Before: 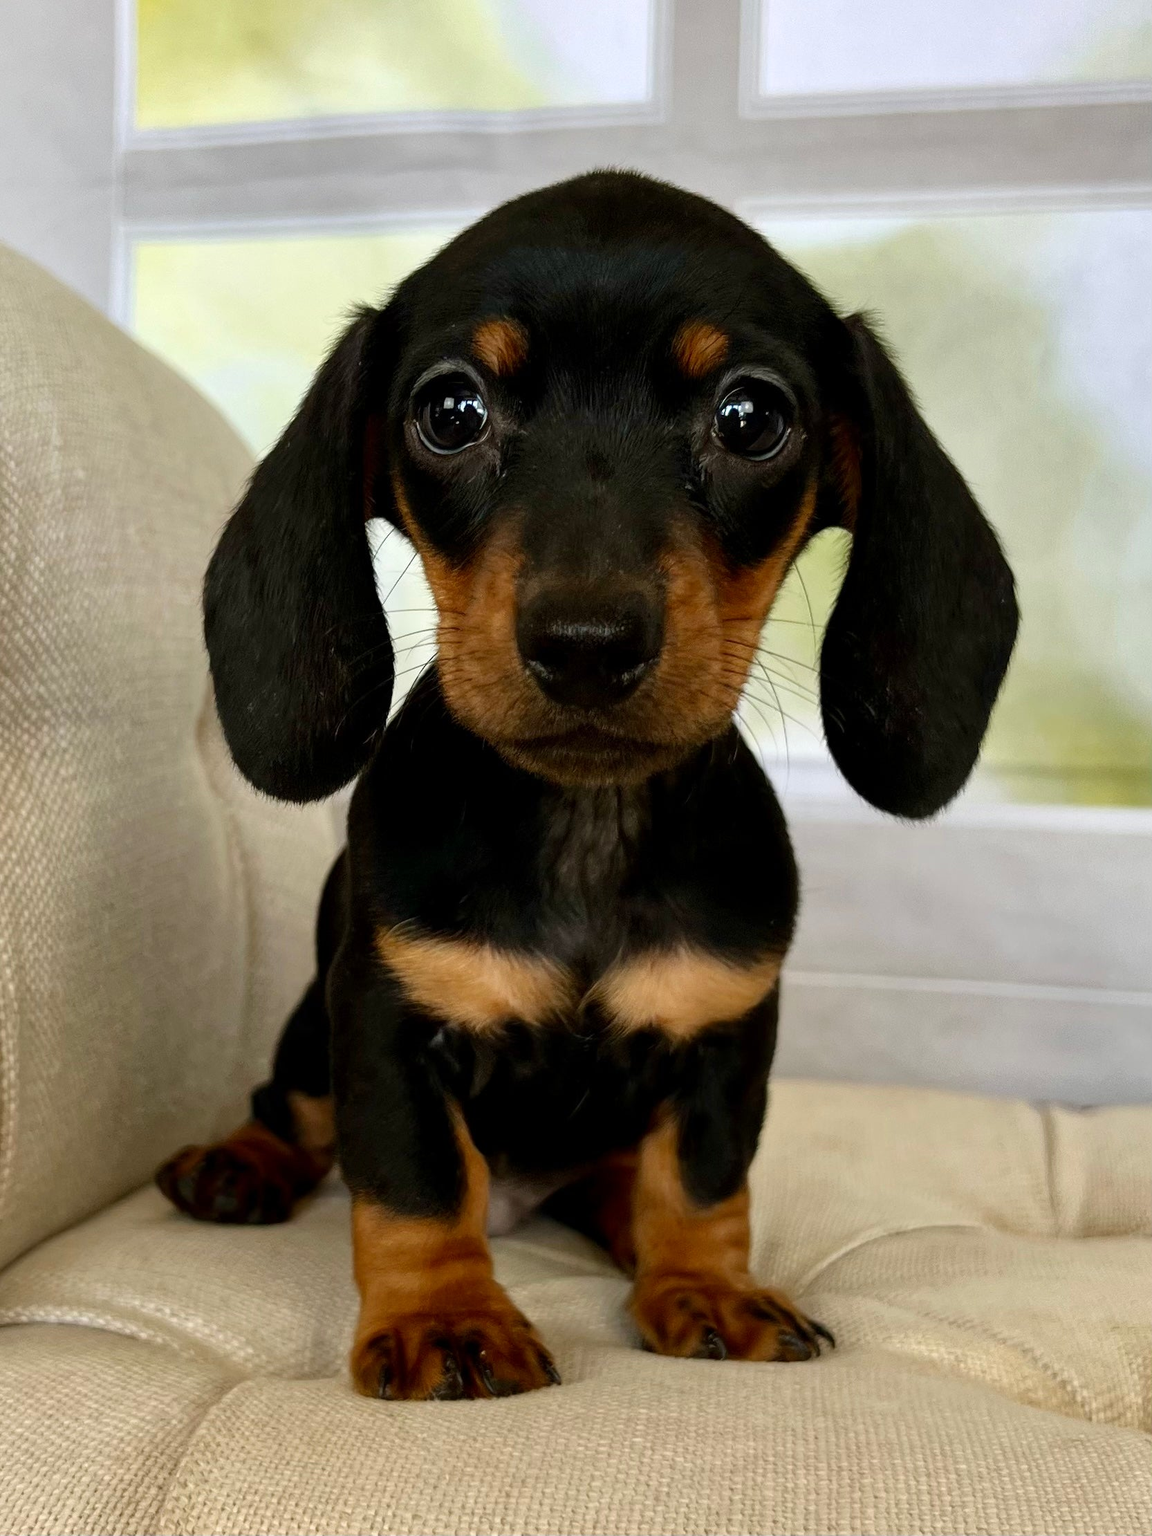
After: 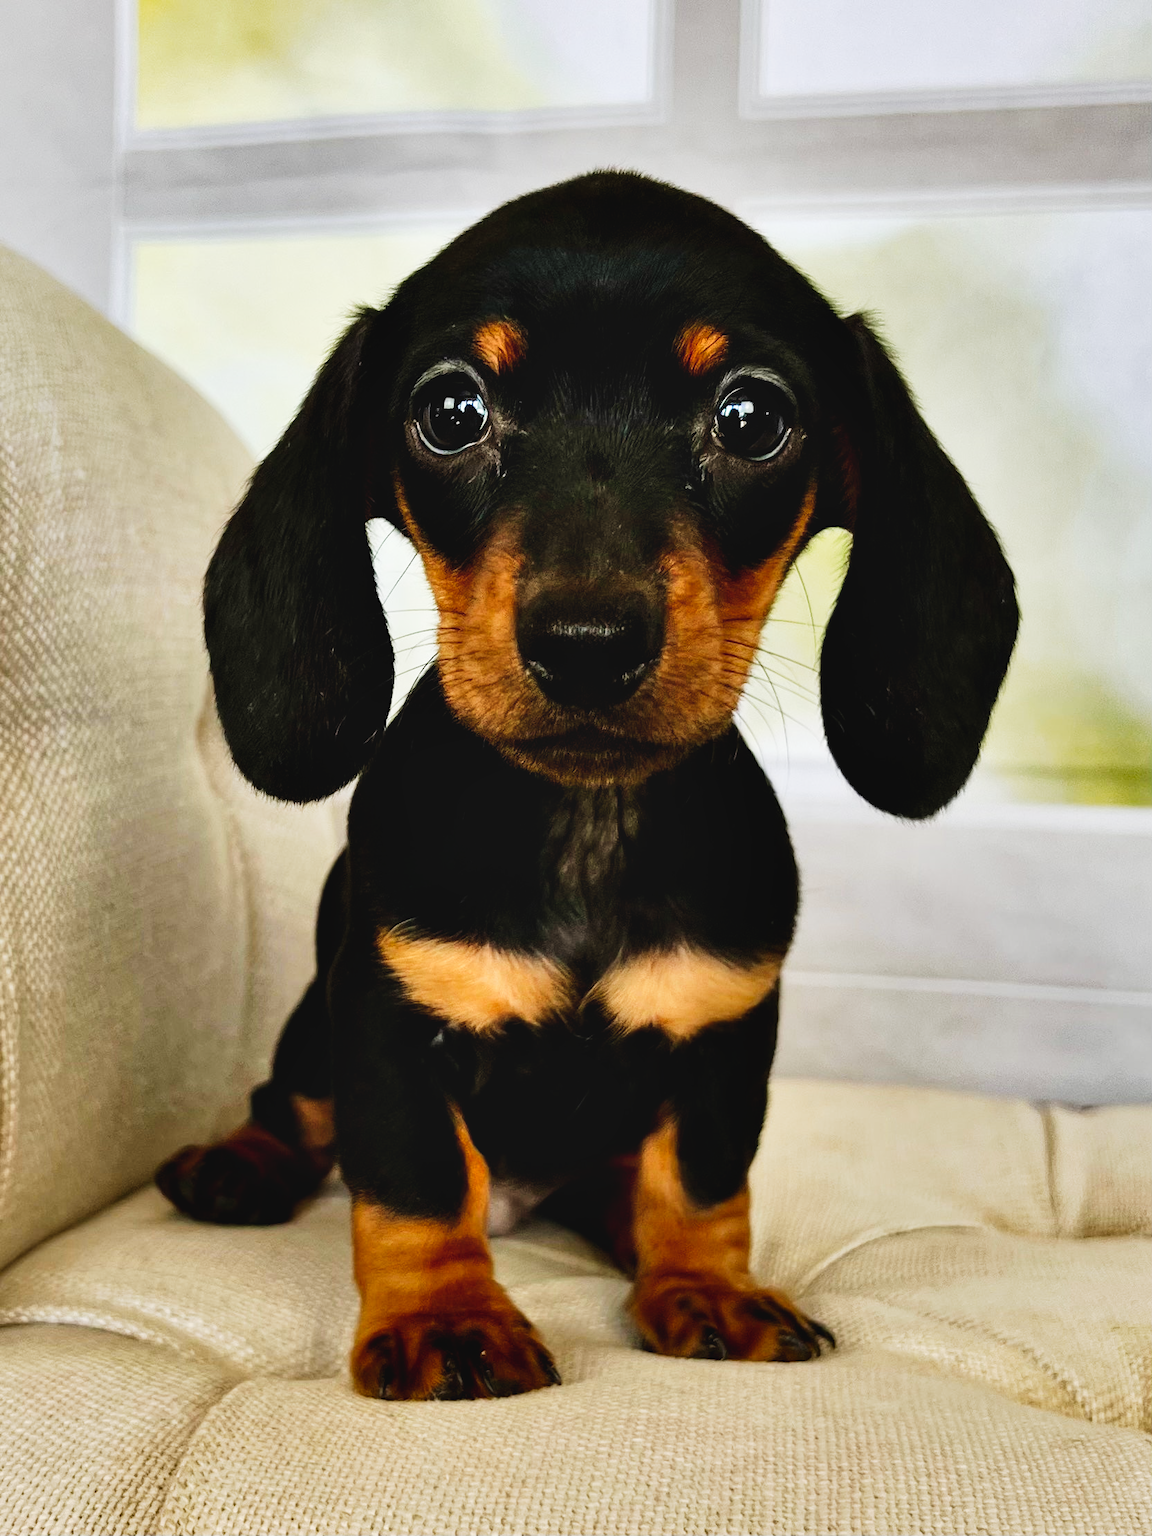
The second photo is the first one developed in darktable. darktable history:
tone curve: curves: ch0 [(0, 0.036) (0.037, 0.042) (0.167, 0.143) (0.433, 0.502) (0.531, 0.637) (0.696, 0.825) (0.856, 0.92) (1, 0.98)]; ch1 [(0, 0) (0.424, 0.383) (0.482, 0.459) (0.501, 0.5) (0.522, 0.526) (0.559, 0.563) (0.604, 0.646) (0.715, 0.729) (1, 1)]; ch2 [(0, 0) (0.369, 0.388) (0.45, 0.48) (0.499, 0.502) (0.504, 0.504) (0.512, 0.526) (0.581, 0.595) (0.708, 0.786) (1, 1)], preserve colors none
shadows and highlights: low approximation 0.01, soften with gaussian
